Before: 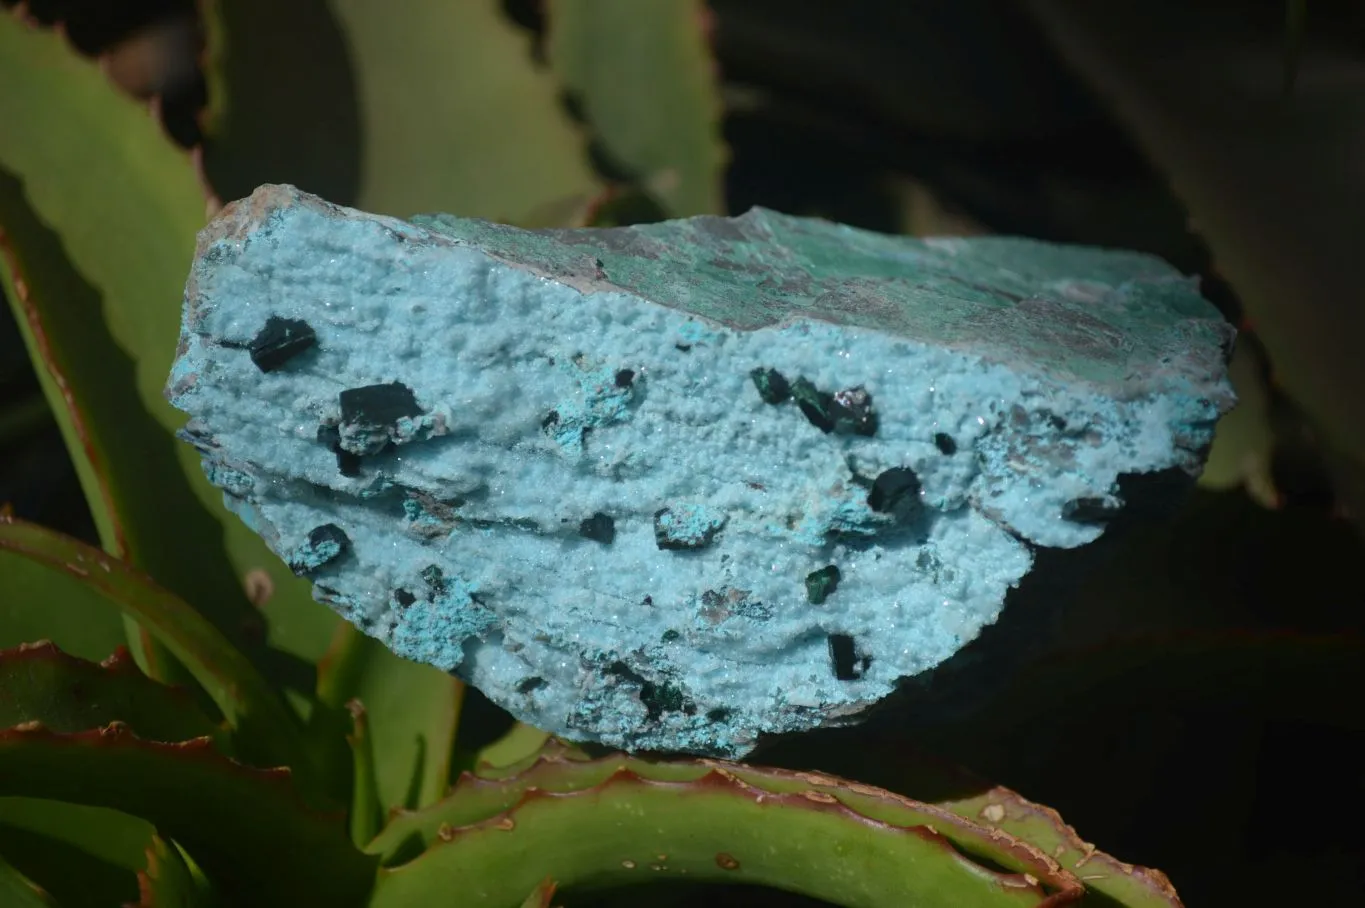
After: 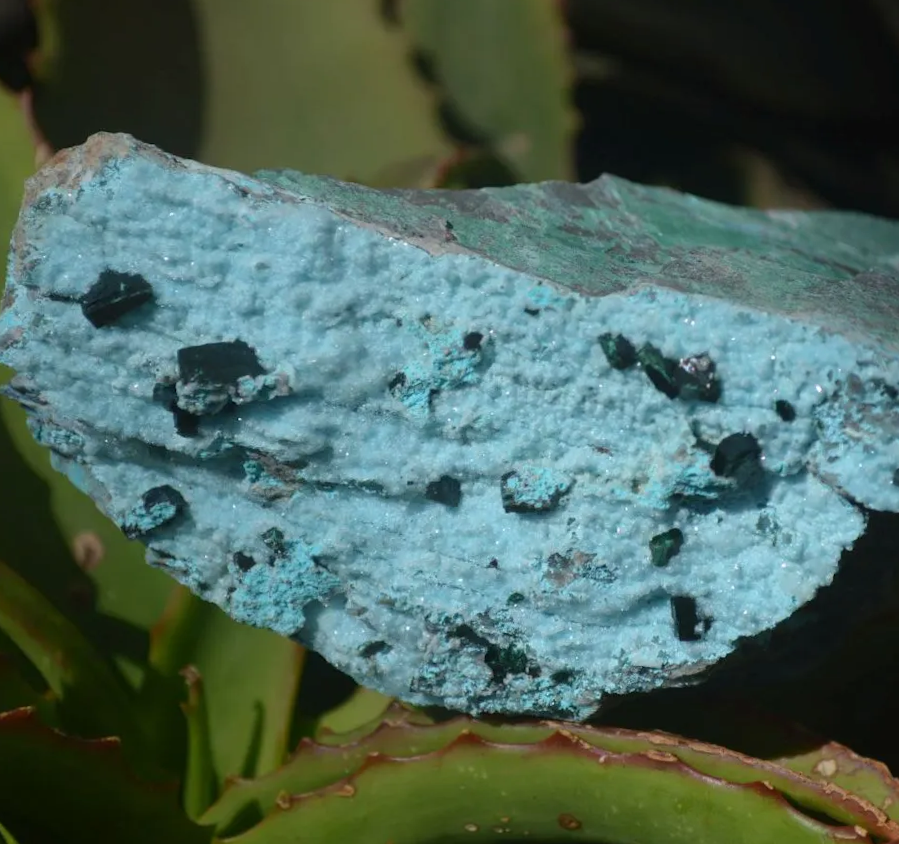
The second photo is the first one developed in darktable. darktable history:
rotate and perspective: rotation 0.679°, lens shift (horizontal) 0.136, crop left 0.009, crop right 0.991, crop top 0.078, crop bottom 0.95
crop and rotate: left 14.292%, right 19.041%
